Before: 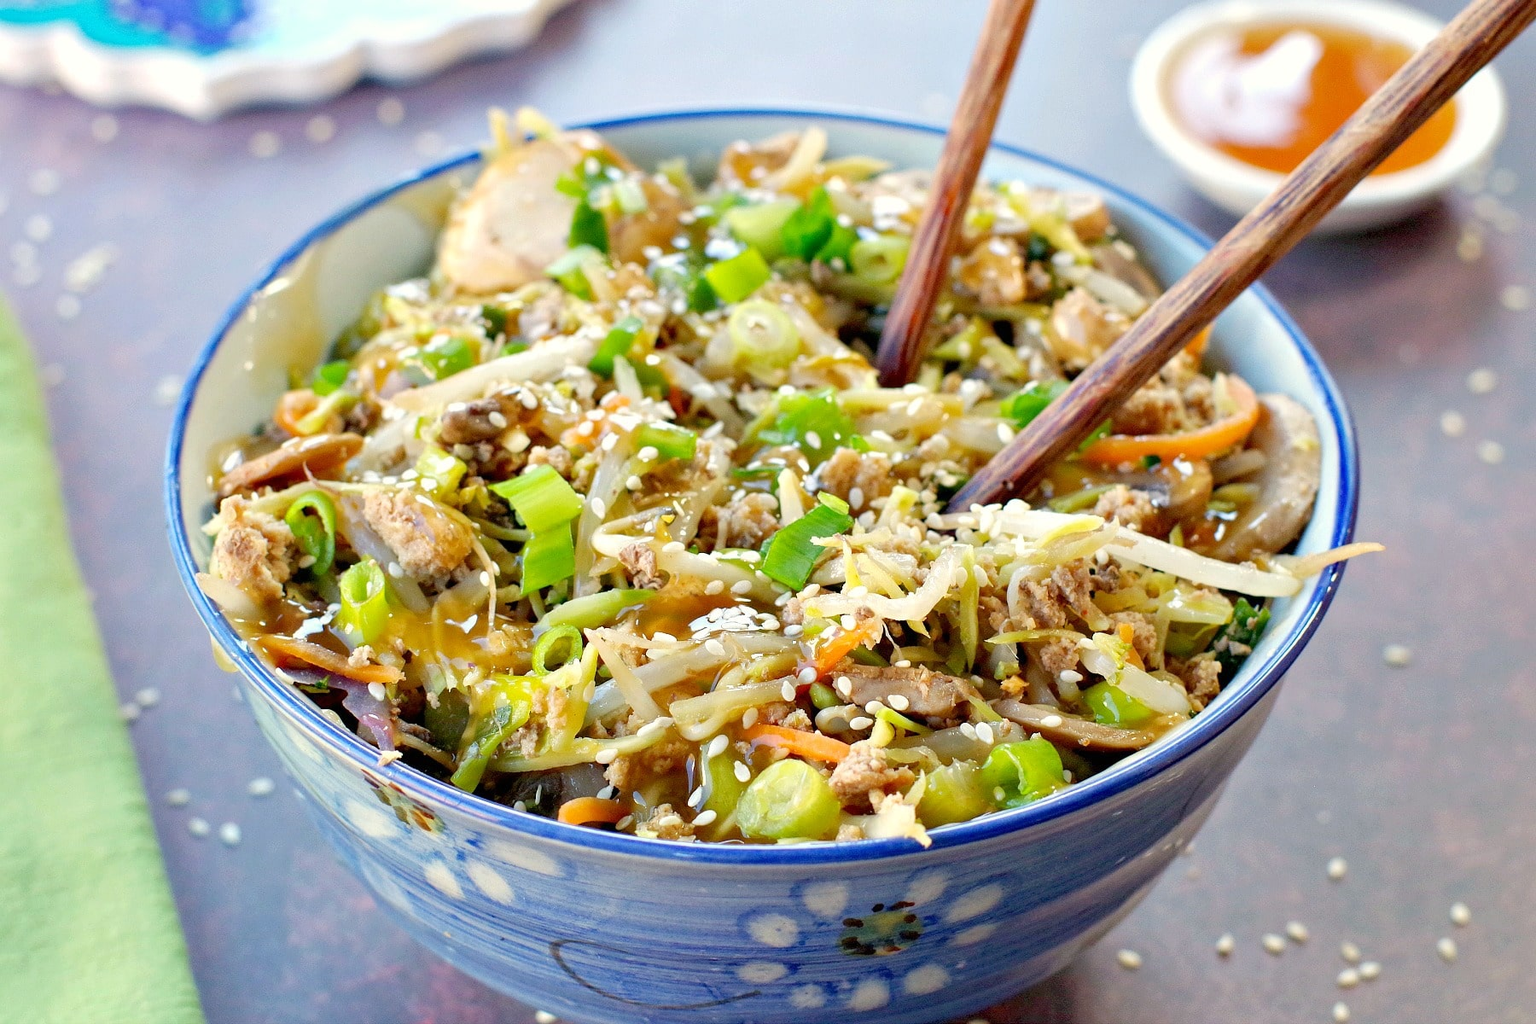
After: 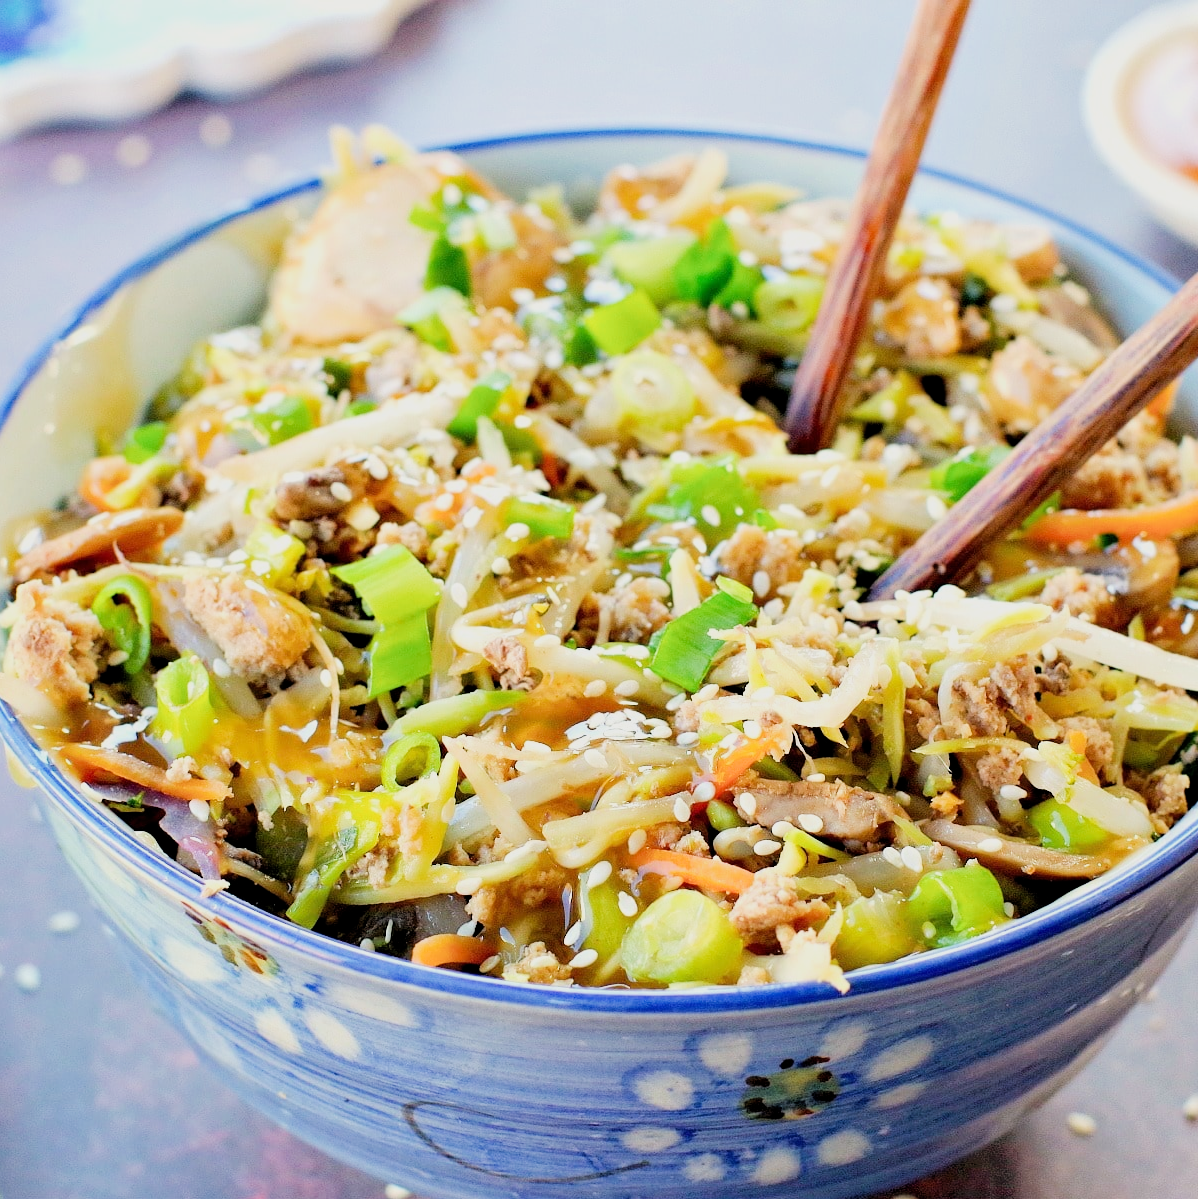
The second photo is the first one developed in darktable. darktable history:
filmic rgb: middle gray luminance 28.95%, black relative exposure -10.33 EV, white relative exposure 5.49 EV, target black luminance 0%, hardness 3.97, latitude 1.53%, contrast 1.126, highlights saturation mix 4.15%, shadows ↔ highlights balance 15.91%
exposure: exposure 0.576 EV, compensate highlight preservation false
crop and rotate: left 13.468%, right 19.945%
